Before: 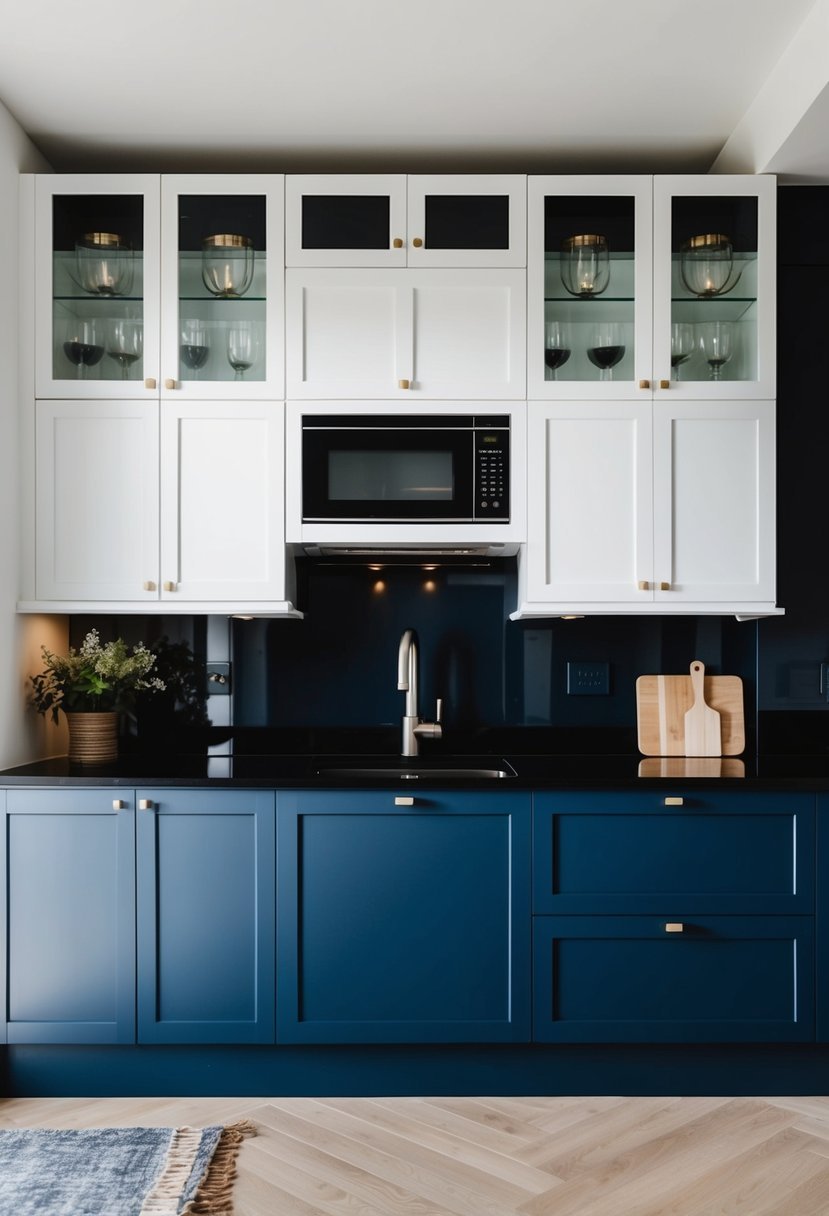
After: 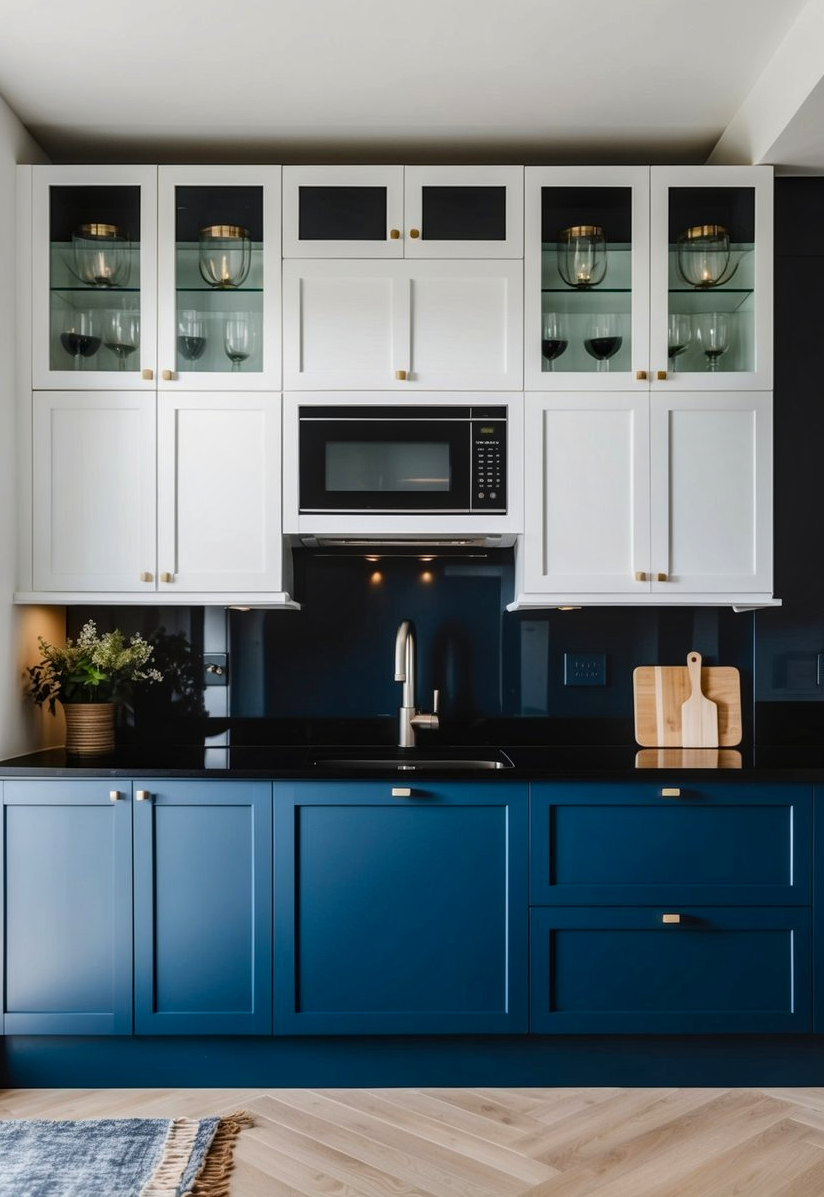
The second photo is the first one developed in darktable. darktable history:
crop: left 0.432%, top 0.763%, right 0.129%, bottom 0.747%
color balance rgb: perceptual saturation grading › global saturation 10.247%, global vibrance 20%
local contrast: on, module defaults
